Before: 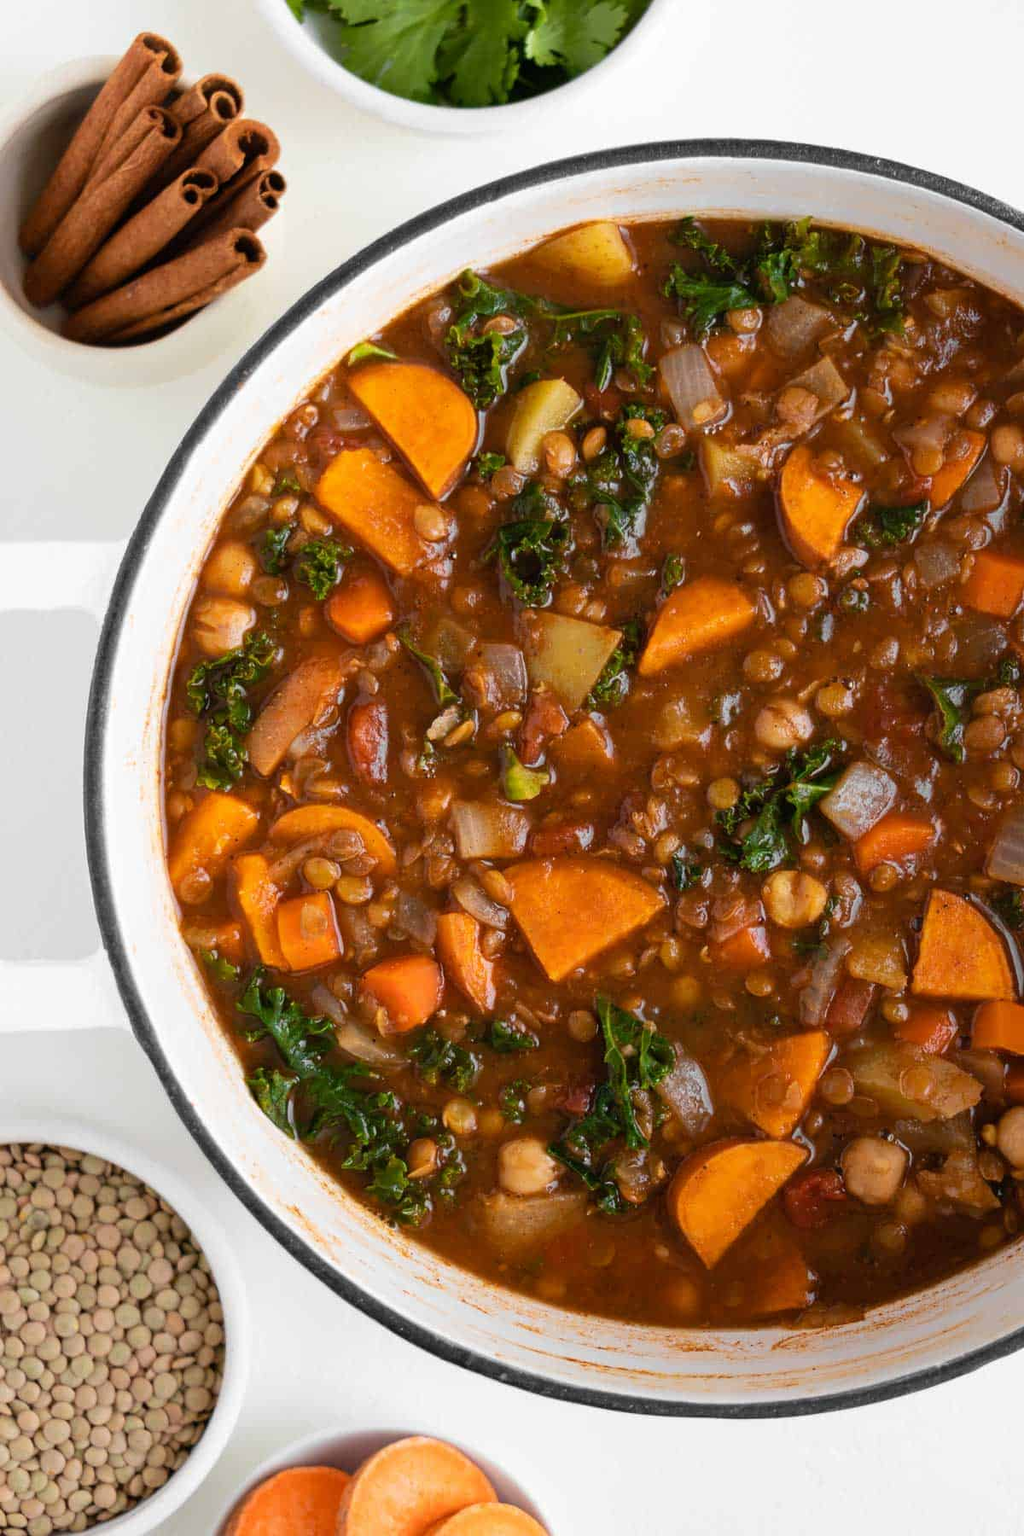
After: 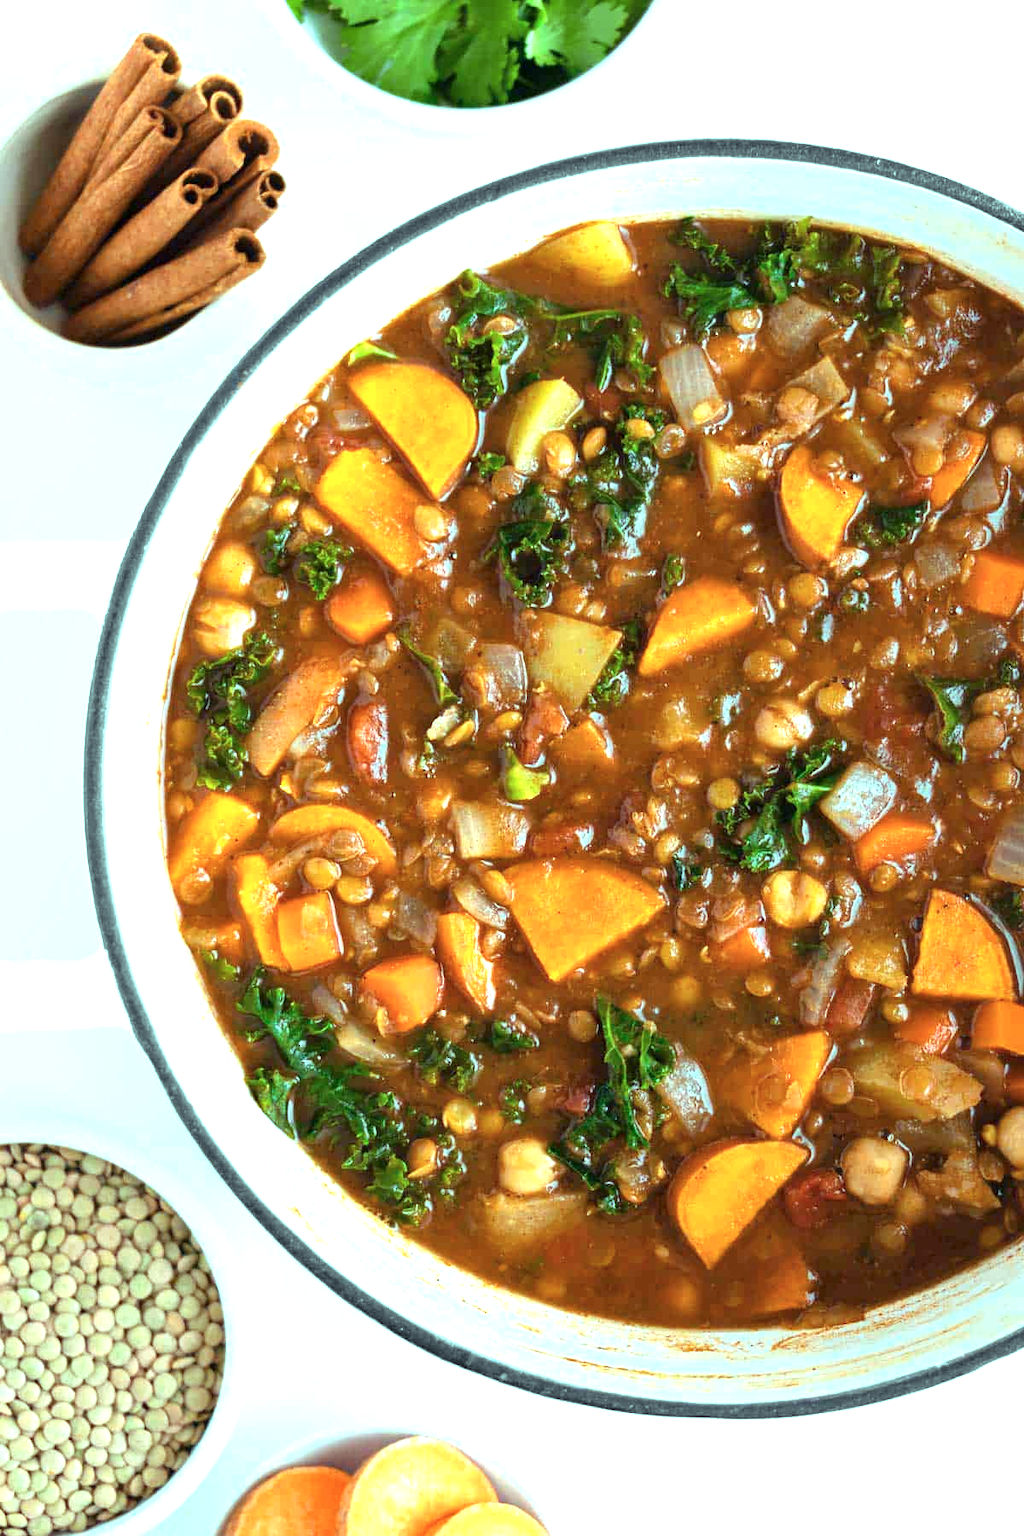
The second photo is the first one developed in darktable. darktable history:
local contrast: mode bilateral grid, contrast 20, coarseness 50, detail 120%, midtone range 0.2
color balance rgb: shadows lift › chroma 7.23%, shadows lift › hue 246.48°, highlights gain › chroma 5.38%, highlights gain › hue 196.93°, white fulcrum 1 EV
exposure: black level correction 0, exposure 1.1 EV, compensate exposure bias true, compensate highlight preservation false
